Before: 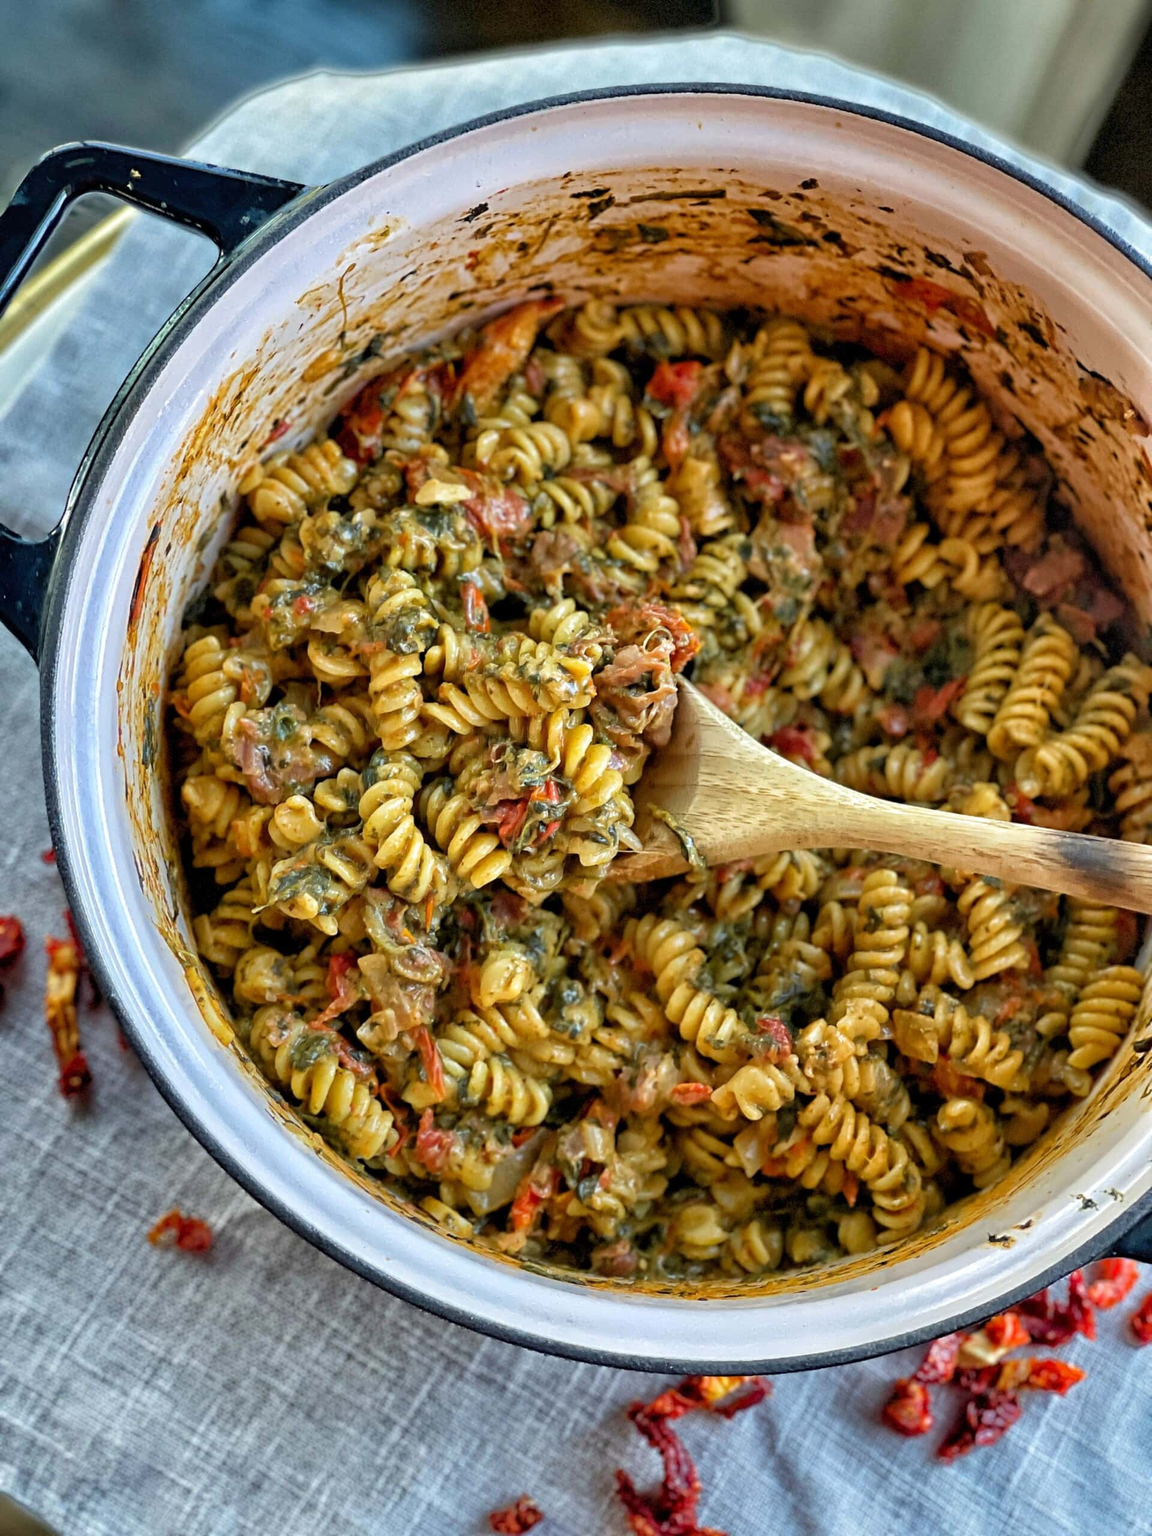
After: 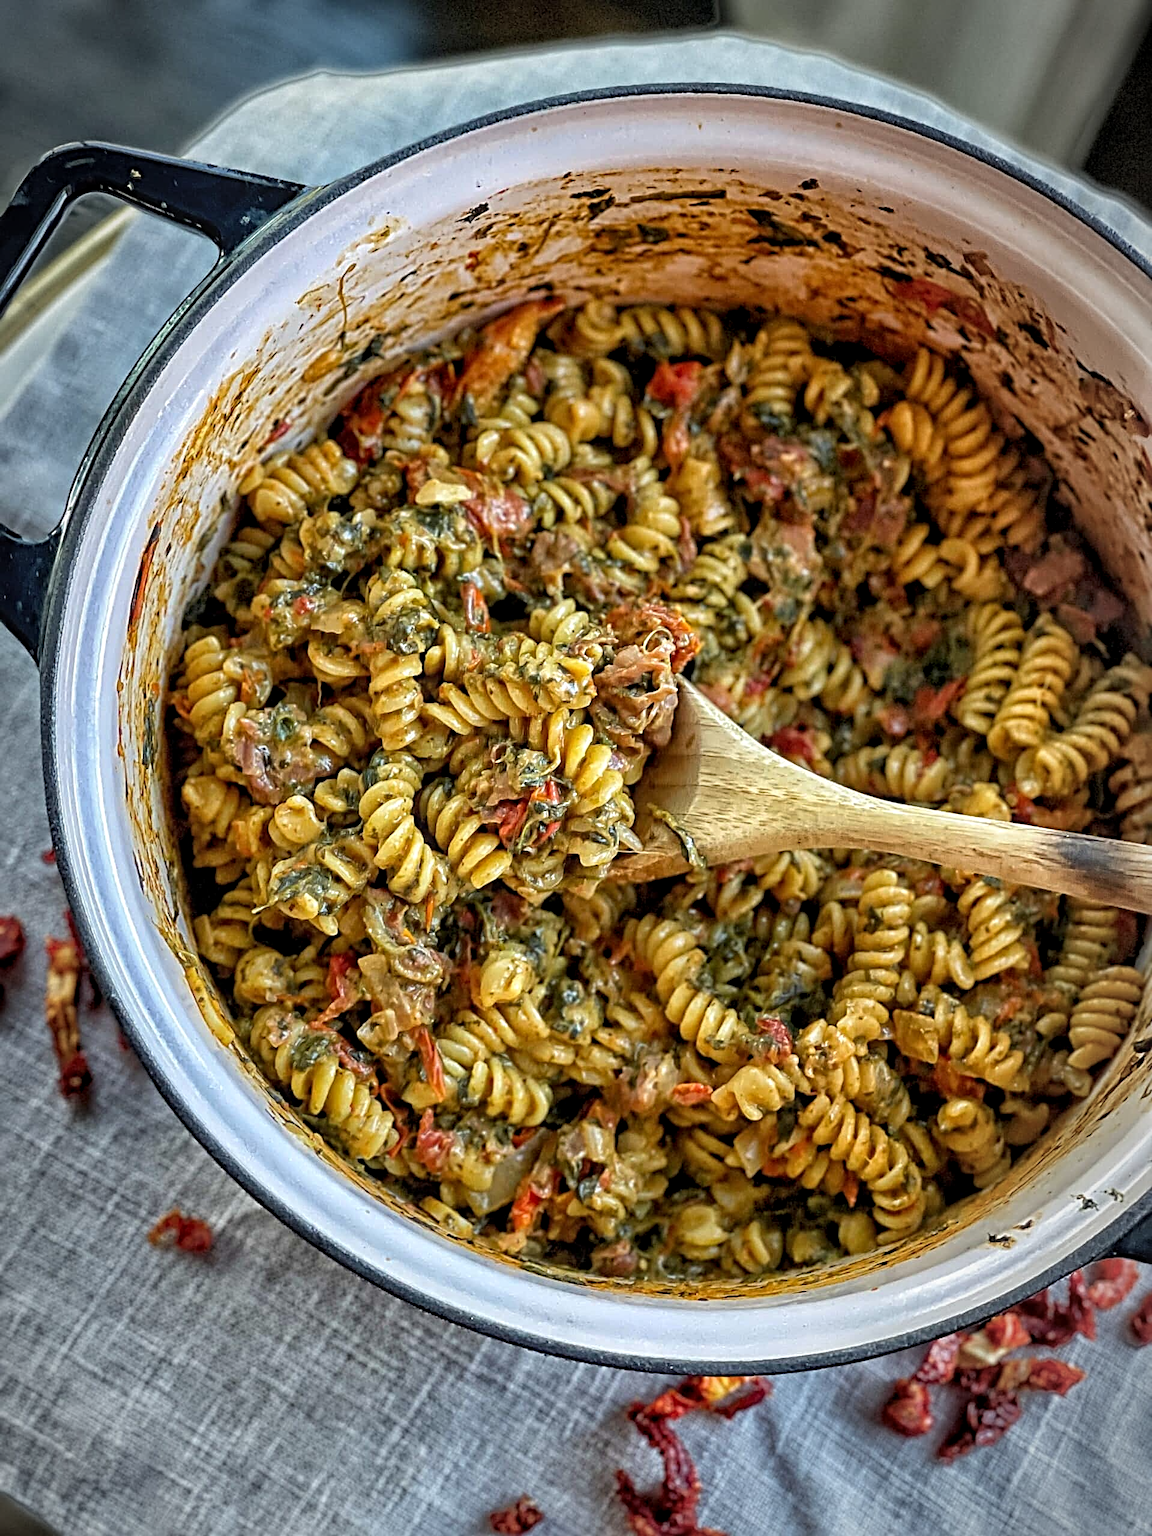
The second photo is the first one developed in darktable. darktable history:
local contrast: on, module defaults
sharpen: radius 4
vignetting: automatic ratio true
